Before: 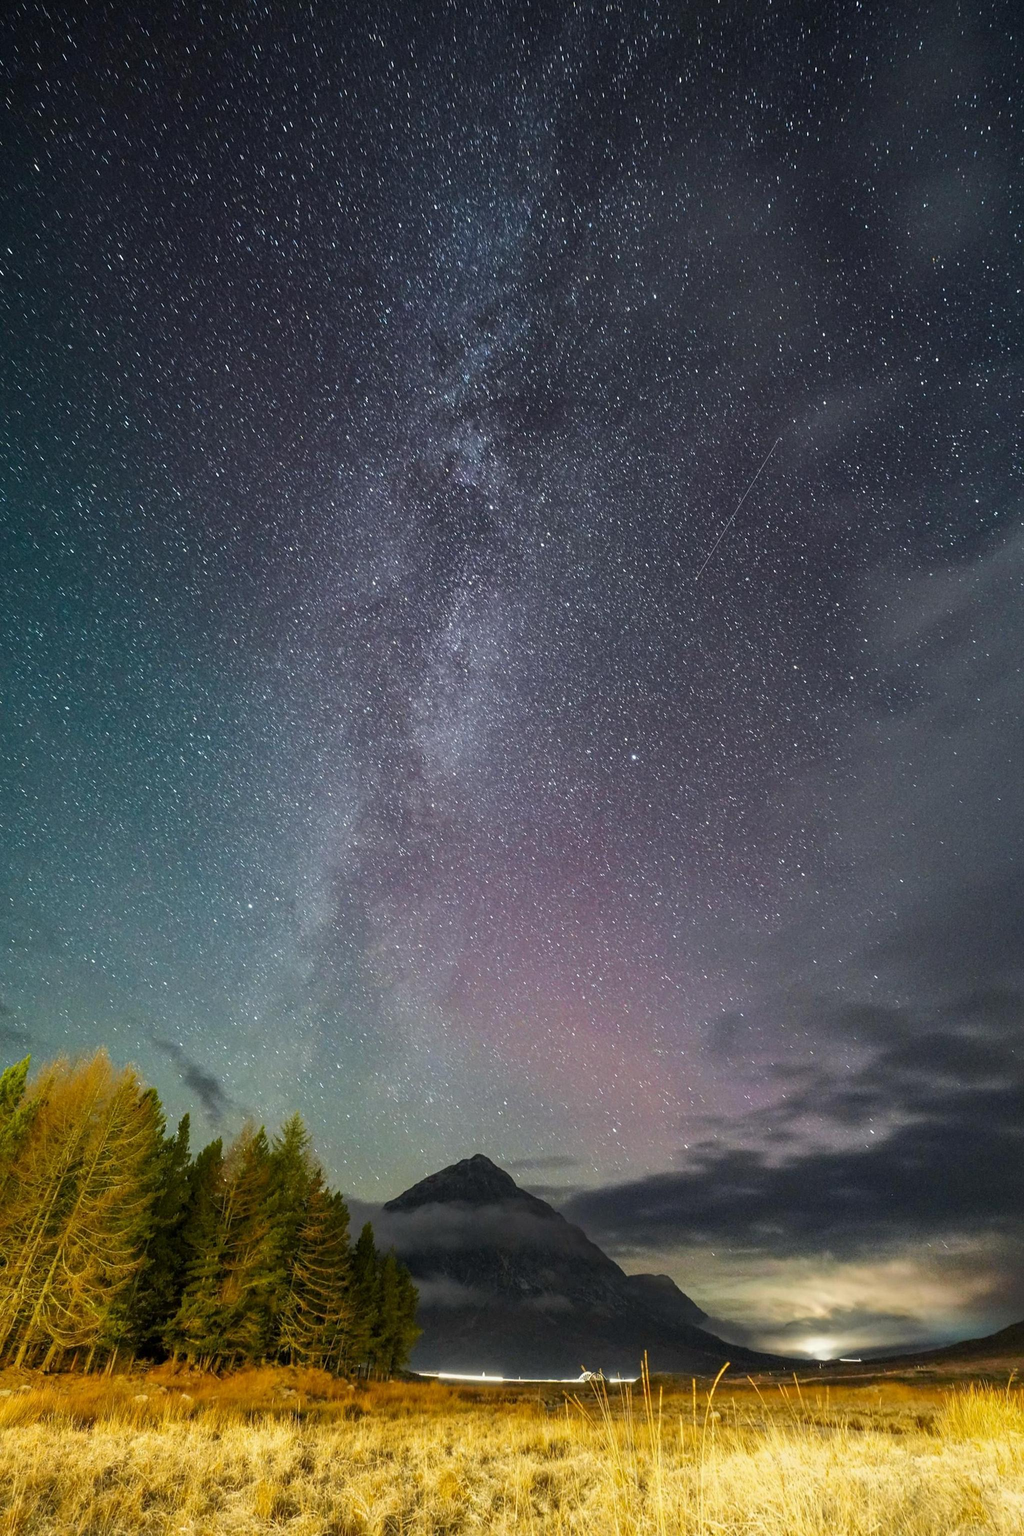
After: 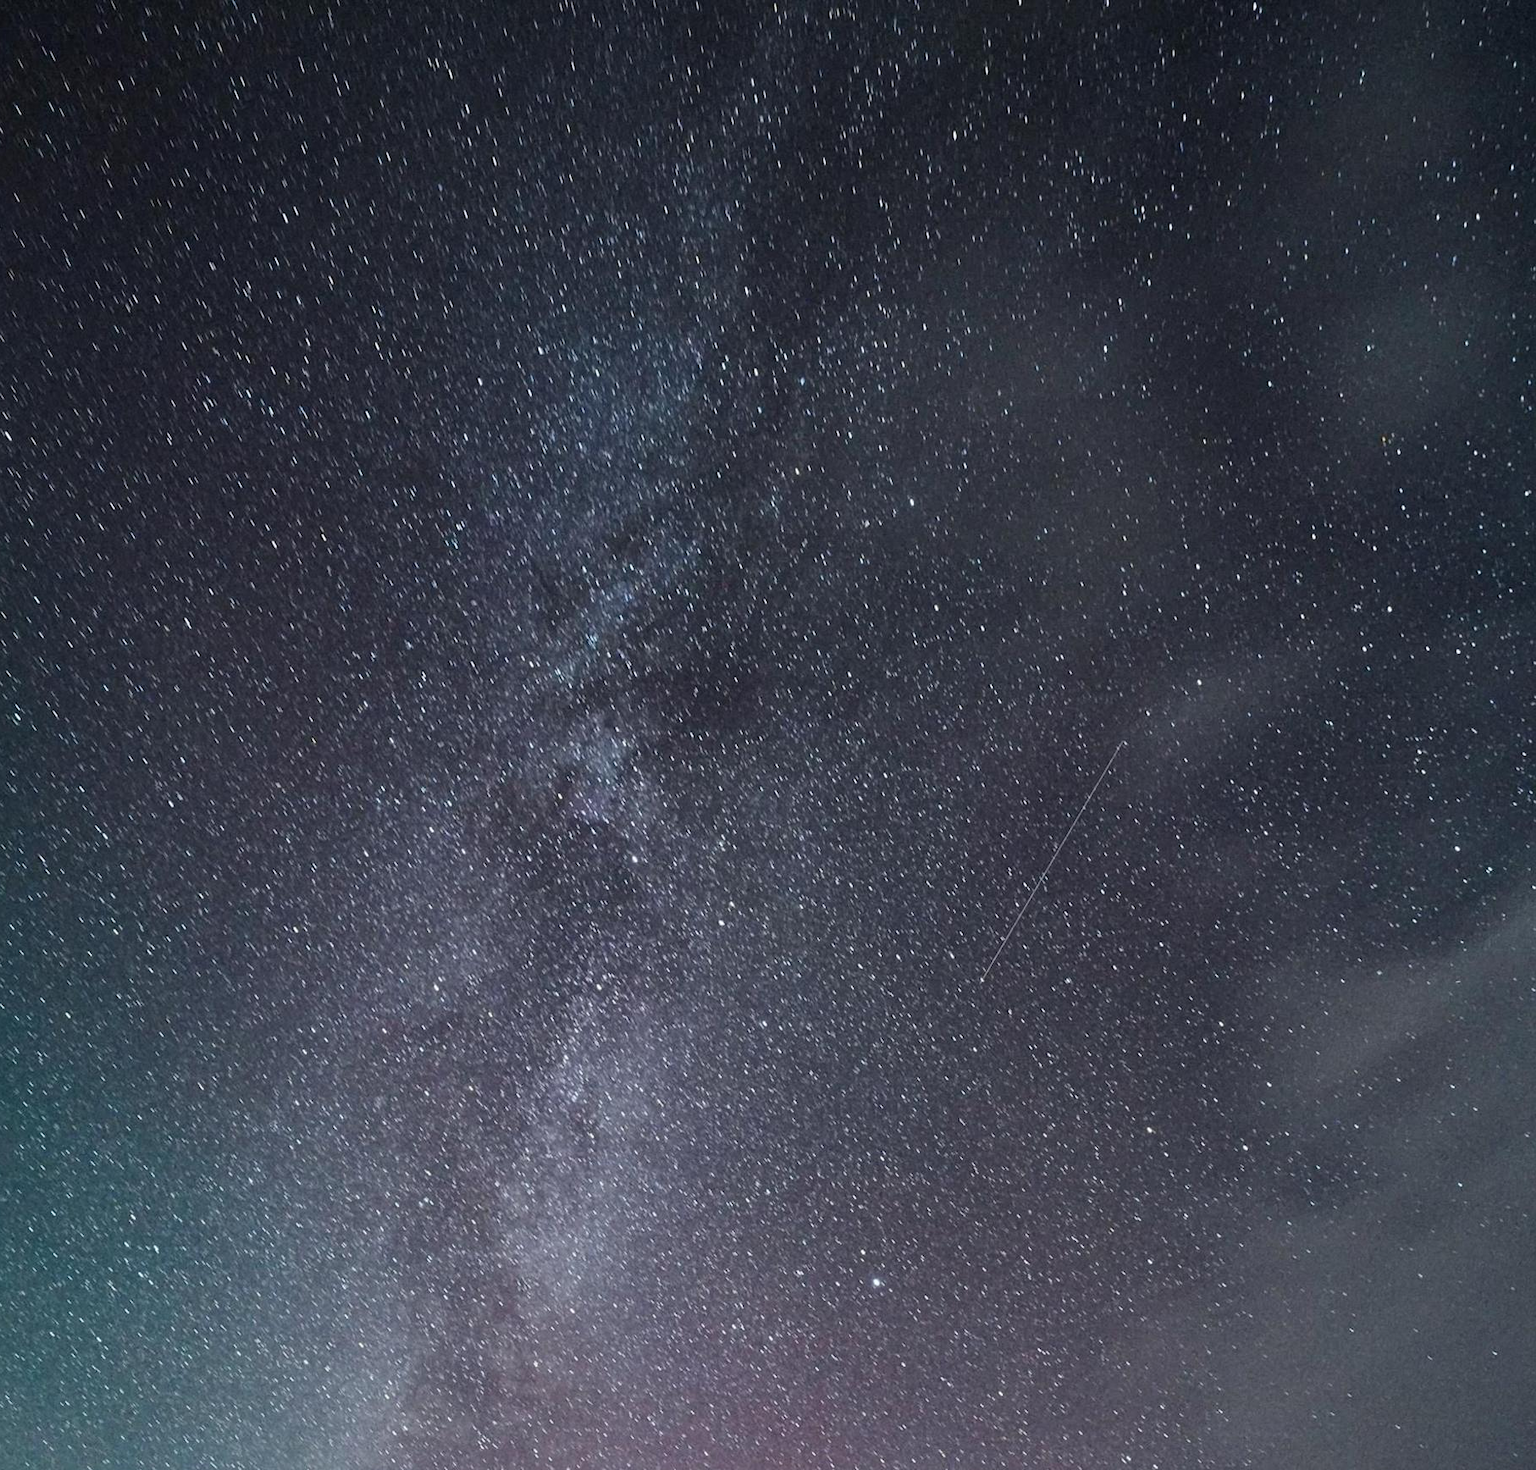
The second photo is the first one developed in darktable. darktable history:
crop and rotate: left 11.411%, bottom 43.443%
